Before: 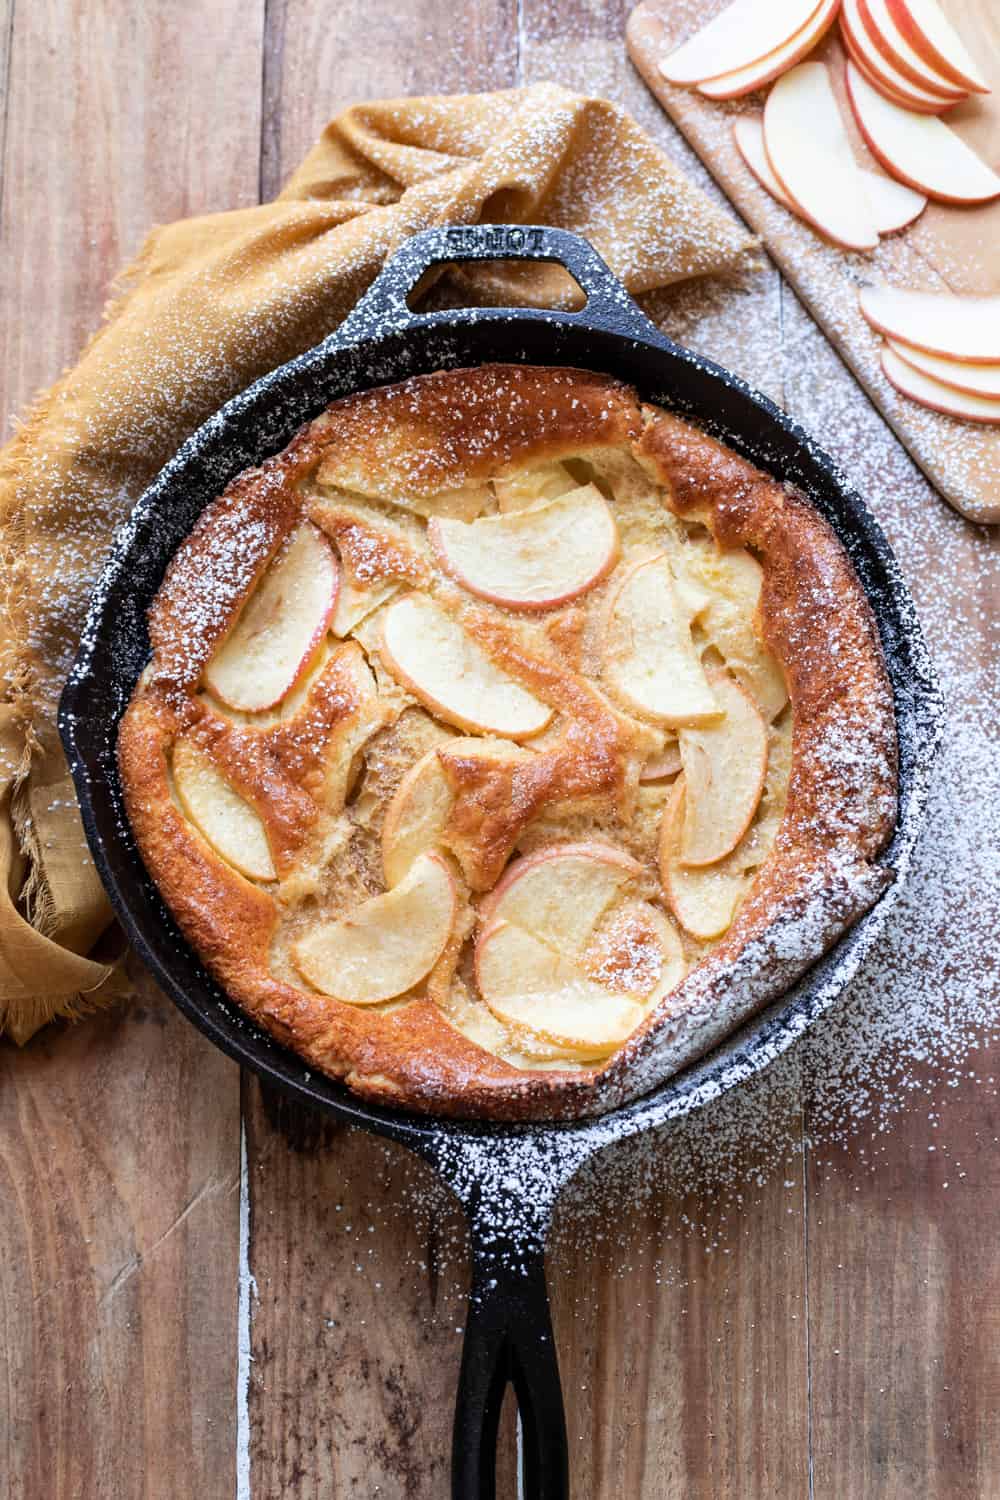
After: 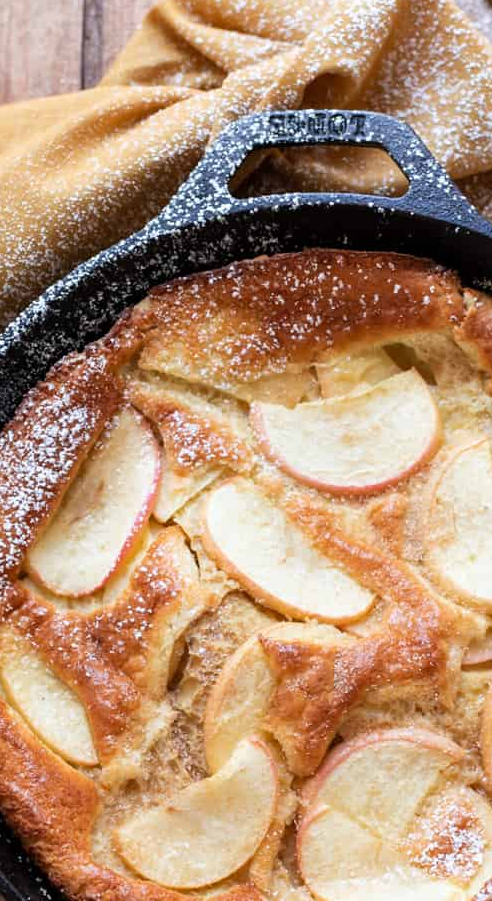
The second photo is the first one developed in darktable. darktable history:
crop: left 17.835%, top 7.675%, right 32.881%, bottom 32.213%
exposure: compensate highlight preservation false
